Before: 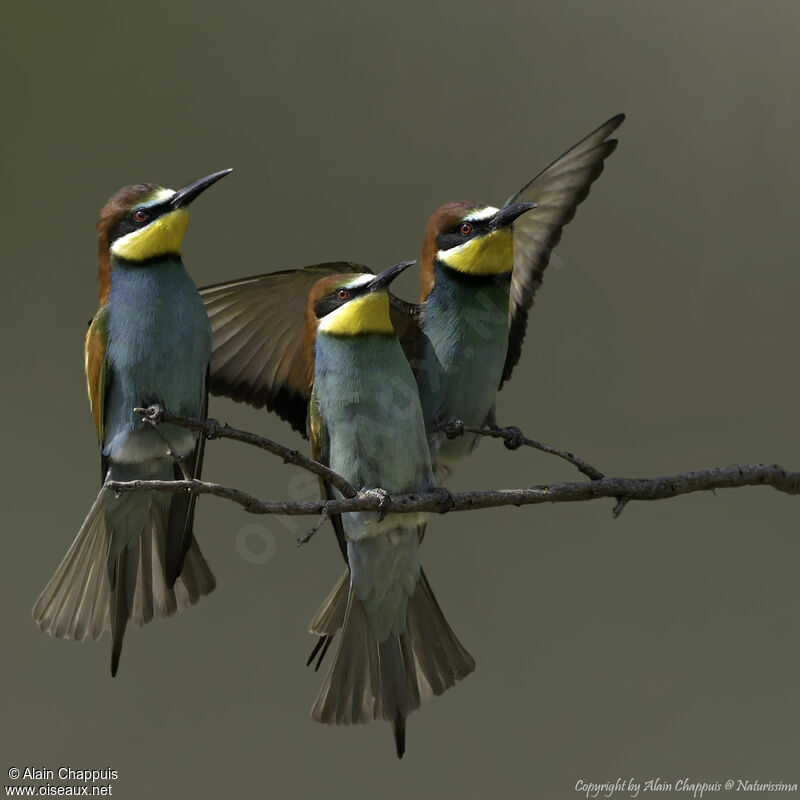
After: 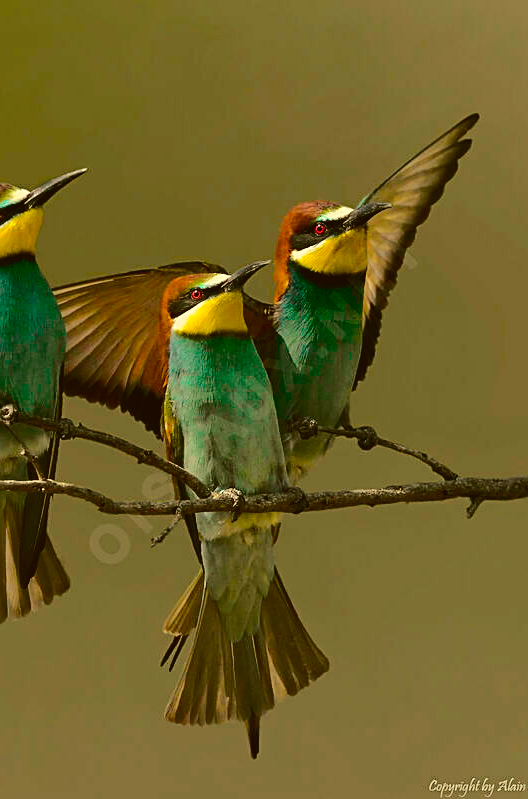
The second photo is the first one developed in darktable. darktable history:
crop and rotate: left 18.442%, right 15.508%
tone curve: curves: ch0 [(0, 0.032) (0.094, 0.08) (0.265, 0.208) (0.41, 0.417) (0.485, 0.524) (0.638, 0.673) (0.845, 0.828) (0.994, 0.964)]; ch1 [(0, 0) (0.161, 0.092) (0.37, 0.302) (0.437, 0.456) (0.469, 0.482) (0.498, 0.504) (0.576, 0.583) (0.644, 0.638) (0.725, 0.765) (1, 1)]; ch2 [(0, 0) (0.352, 0.403) (0.45, 0.469) (0.502, 0.504) (0.54, 0.521) (0.589, 0.576) (1, 1)], color space Lab, independent channels, preserve colors none
sharpen: on, module defaults
color correction: highlights a* 0.162, highlights b* 29.53, shadows a* -0.162, shadows b* 21.09
color balance rgb: linear chroma grading › global chroma 15%, perceptual saturation grading › global saturation 30%
